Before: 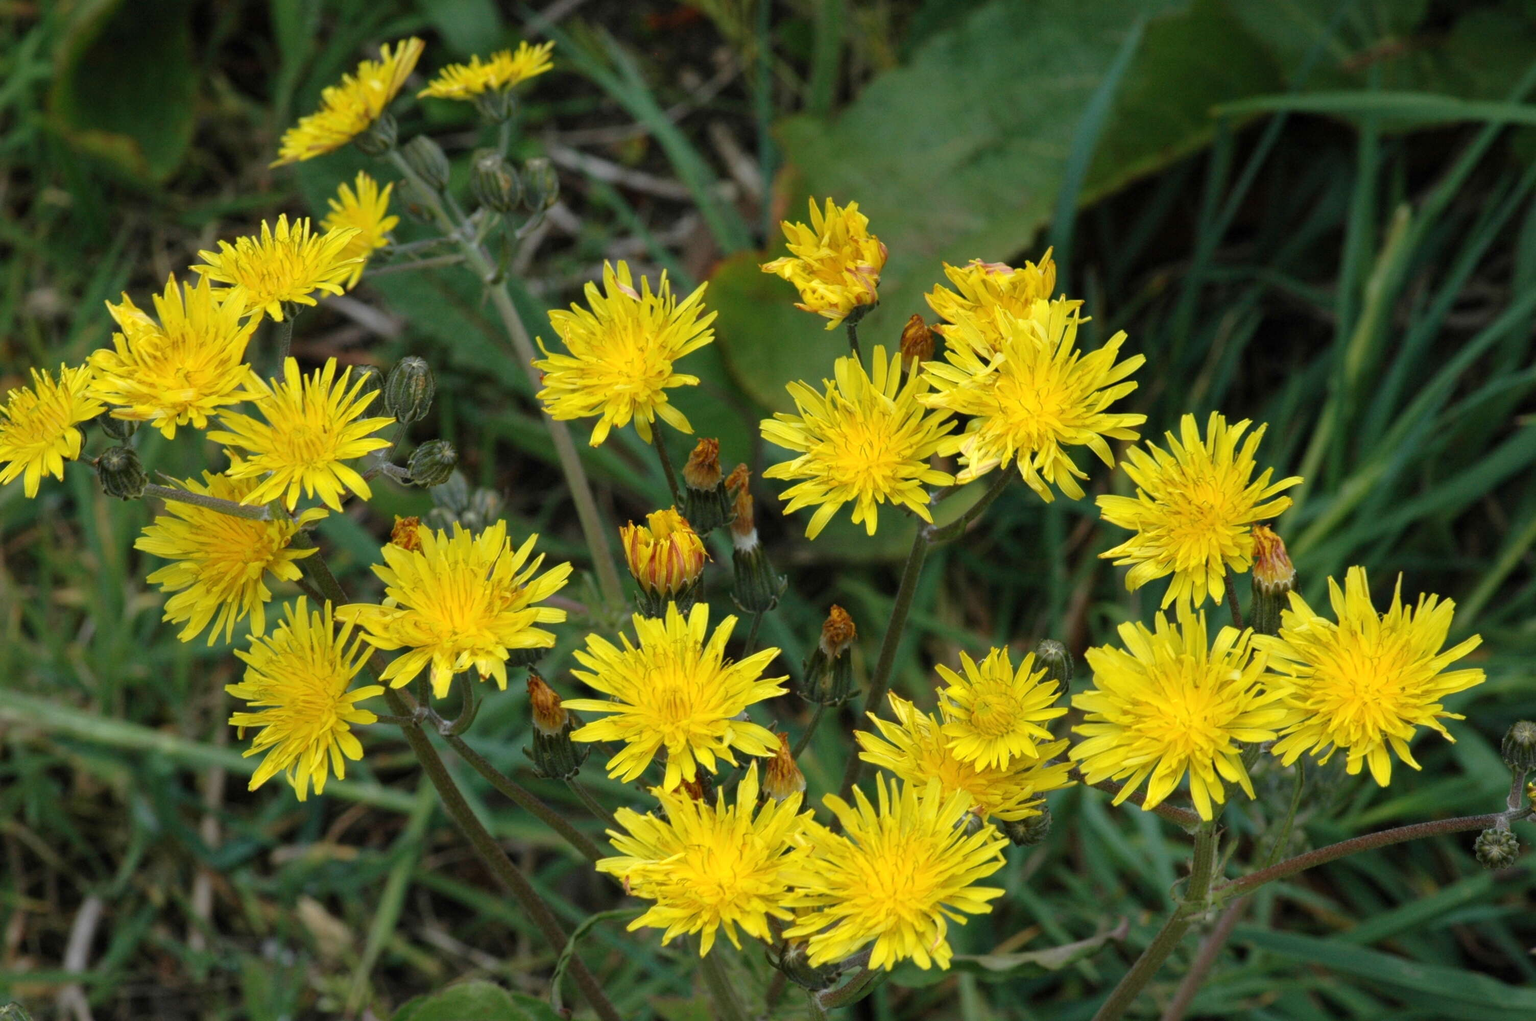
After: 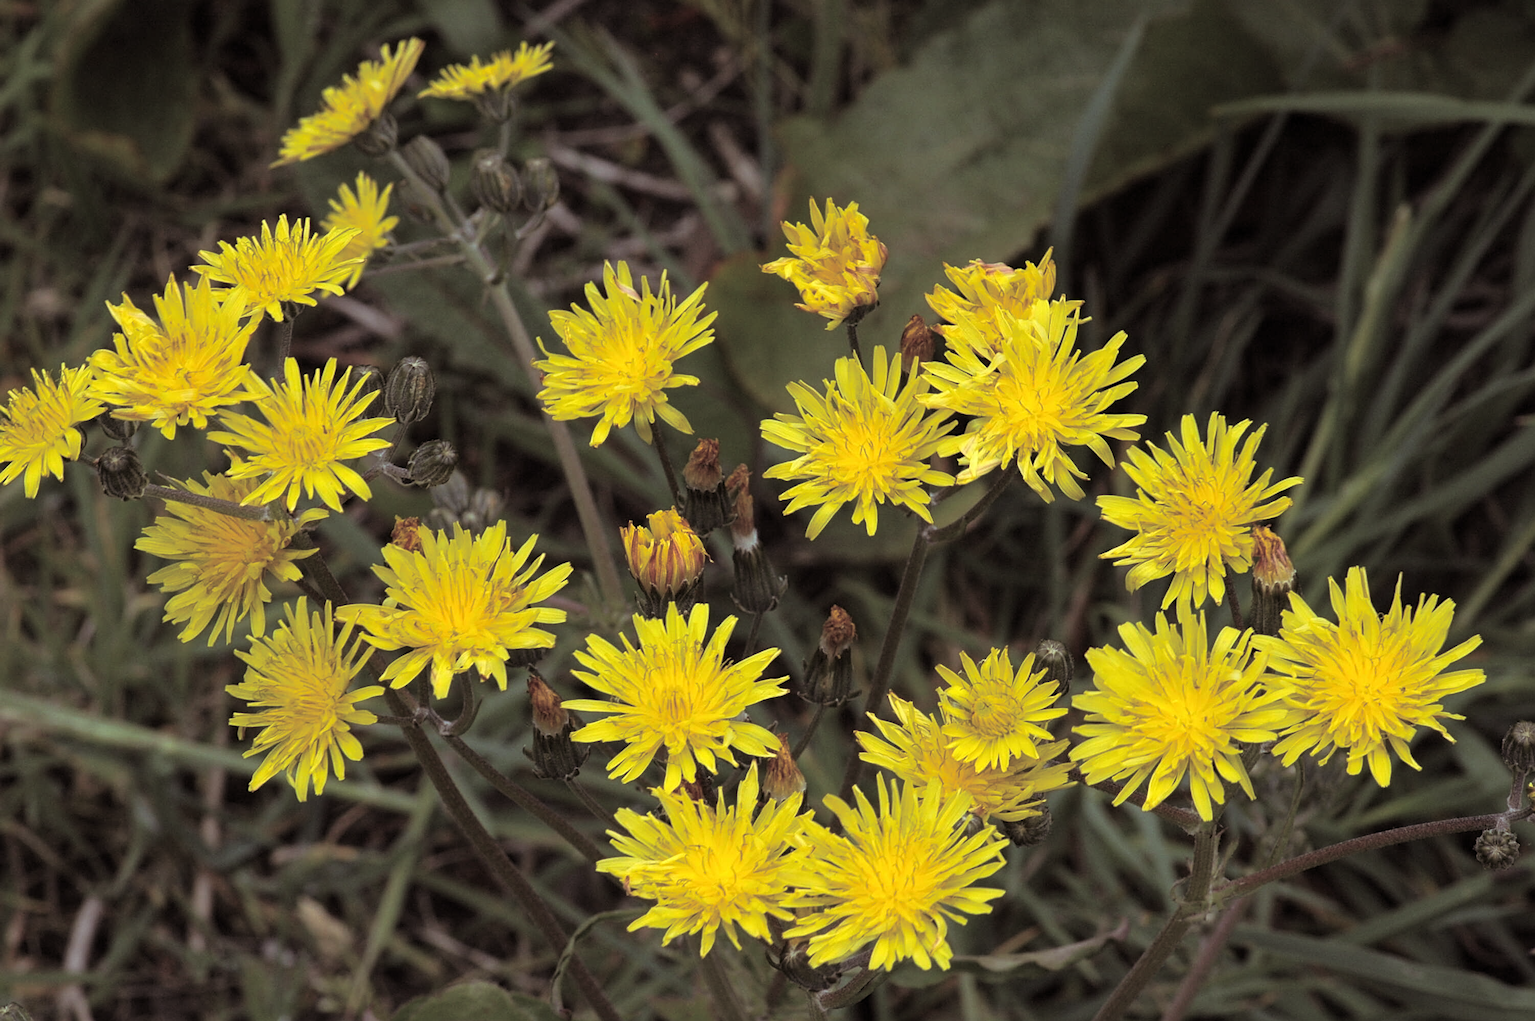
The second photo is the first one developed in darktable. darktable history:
split-toning: shadows › saturation 0.2
white balance: emerald 1
sharpen: on, module defaults
rgb levels: preserve colors max RGB
